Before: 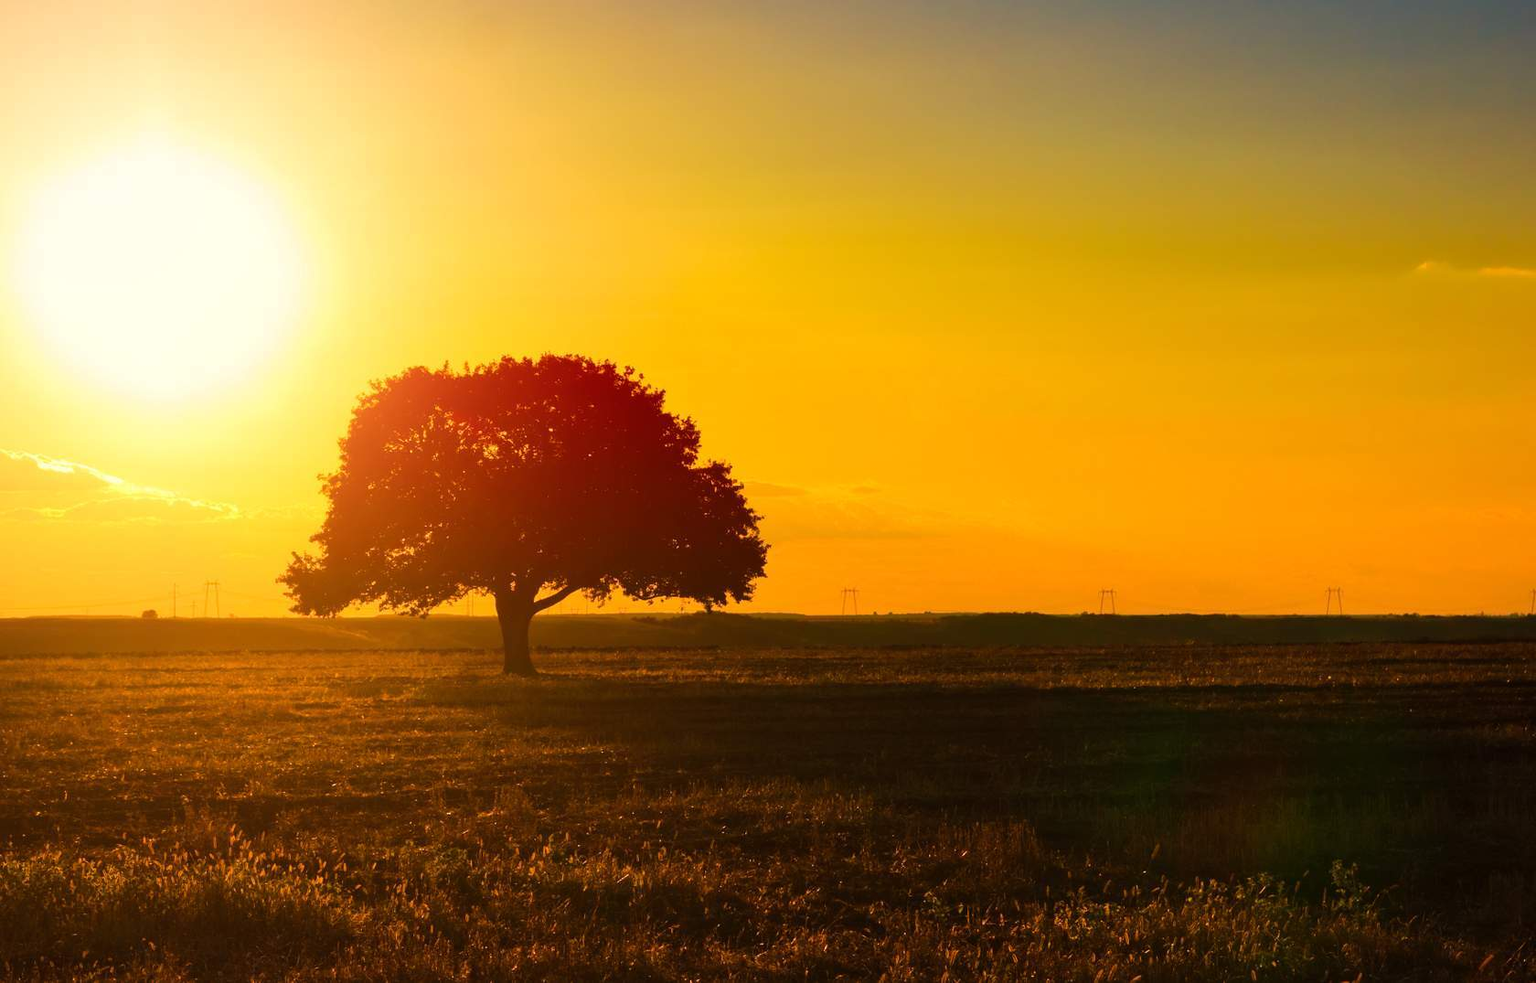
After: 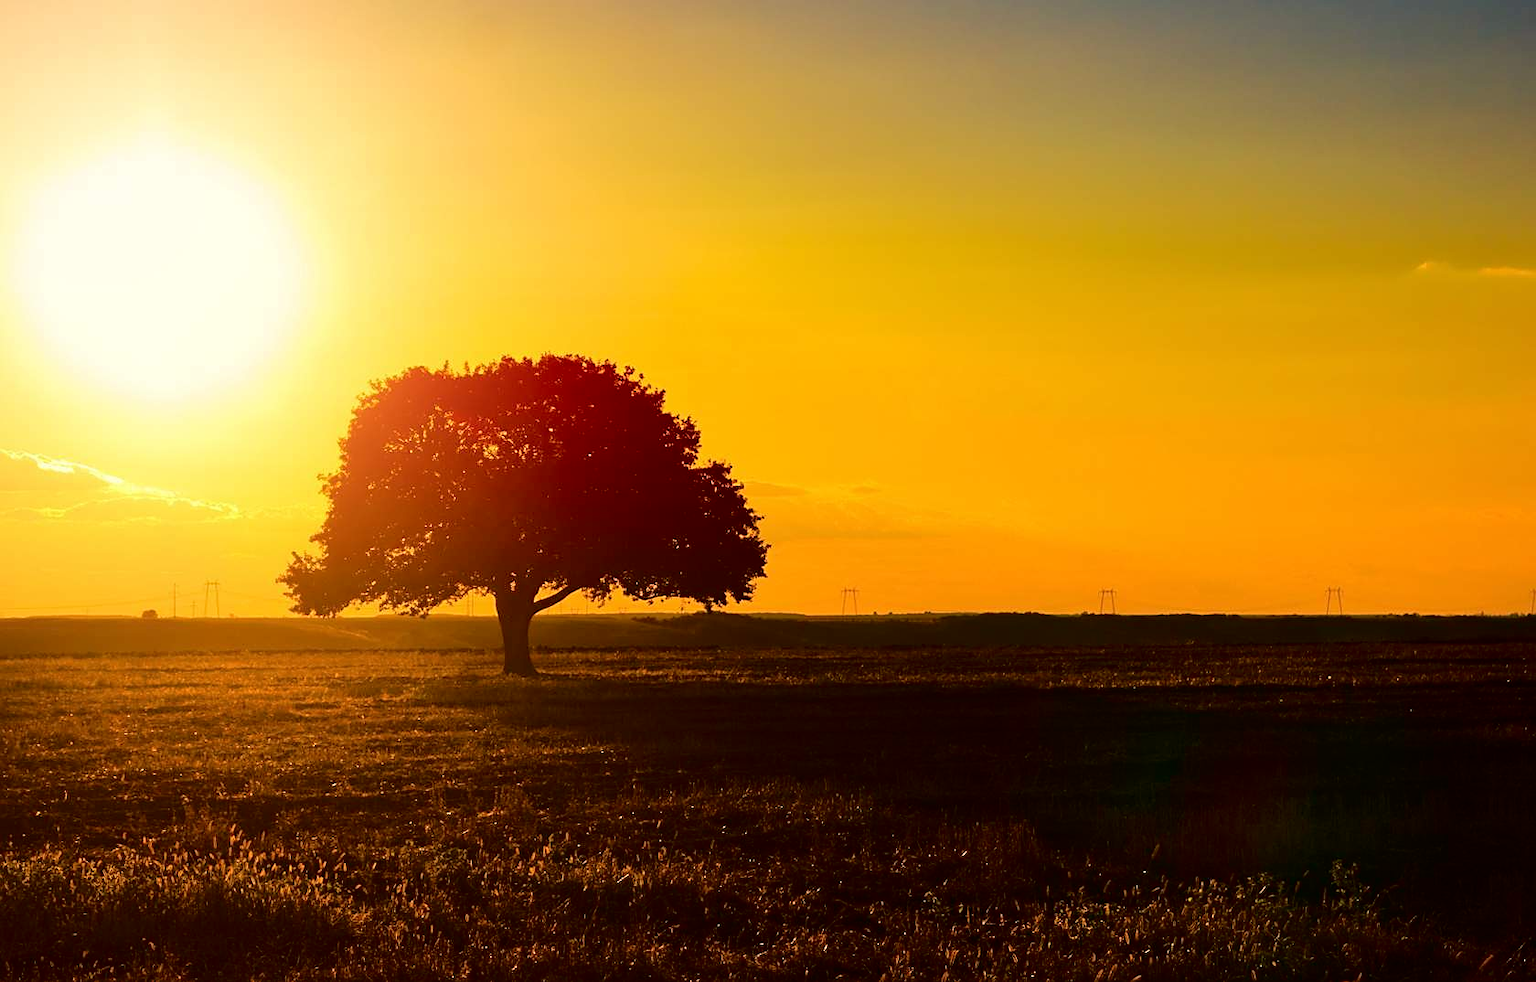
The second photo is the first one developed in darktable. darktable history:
sharpen: on, module defaults
fill light: exposure -2 EV, width 8.6
